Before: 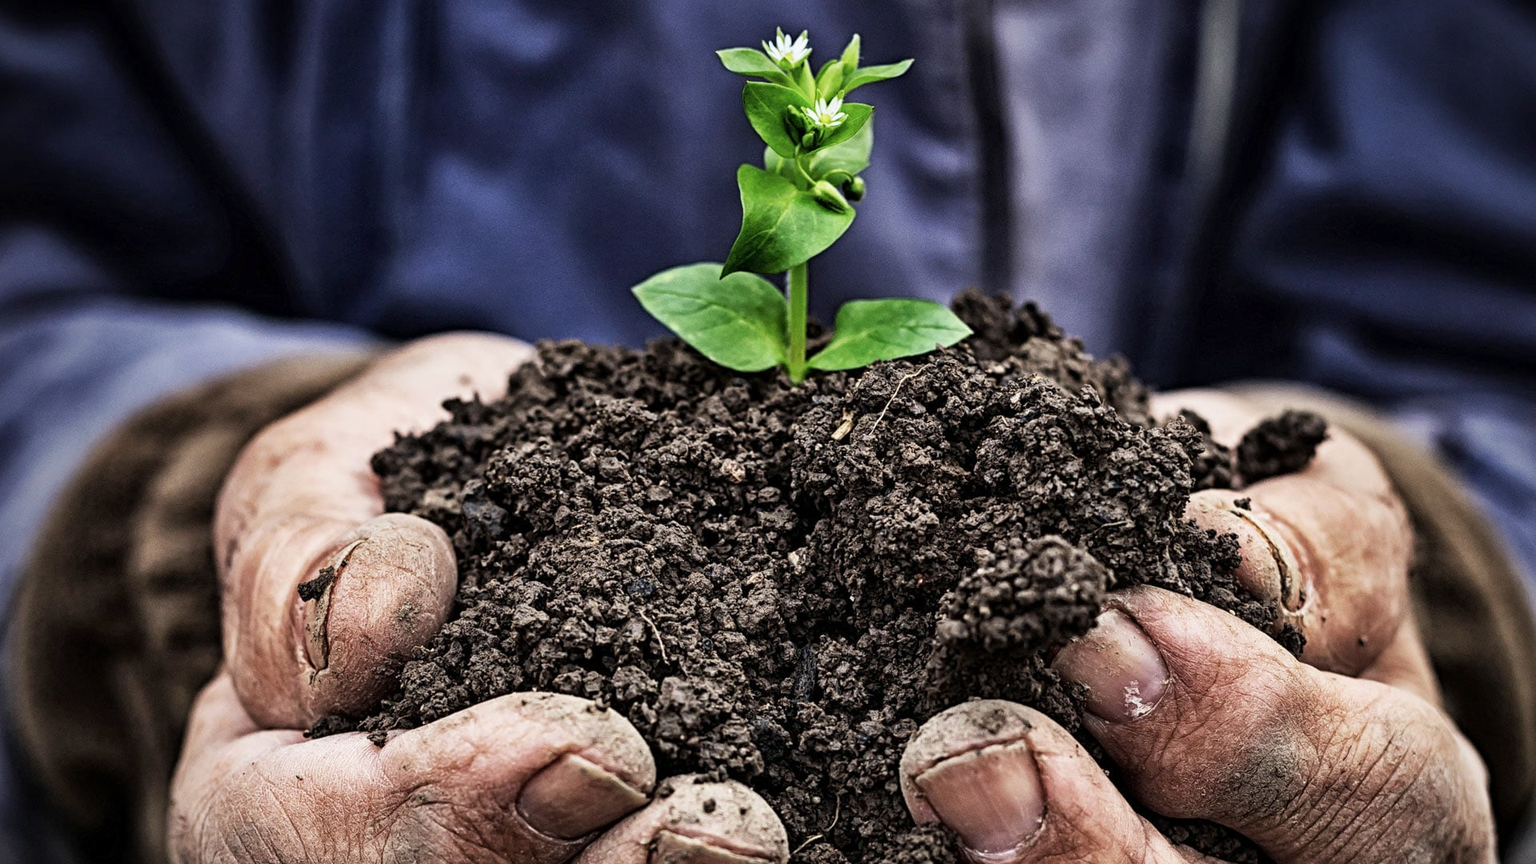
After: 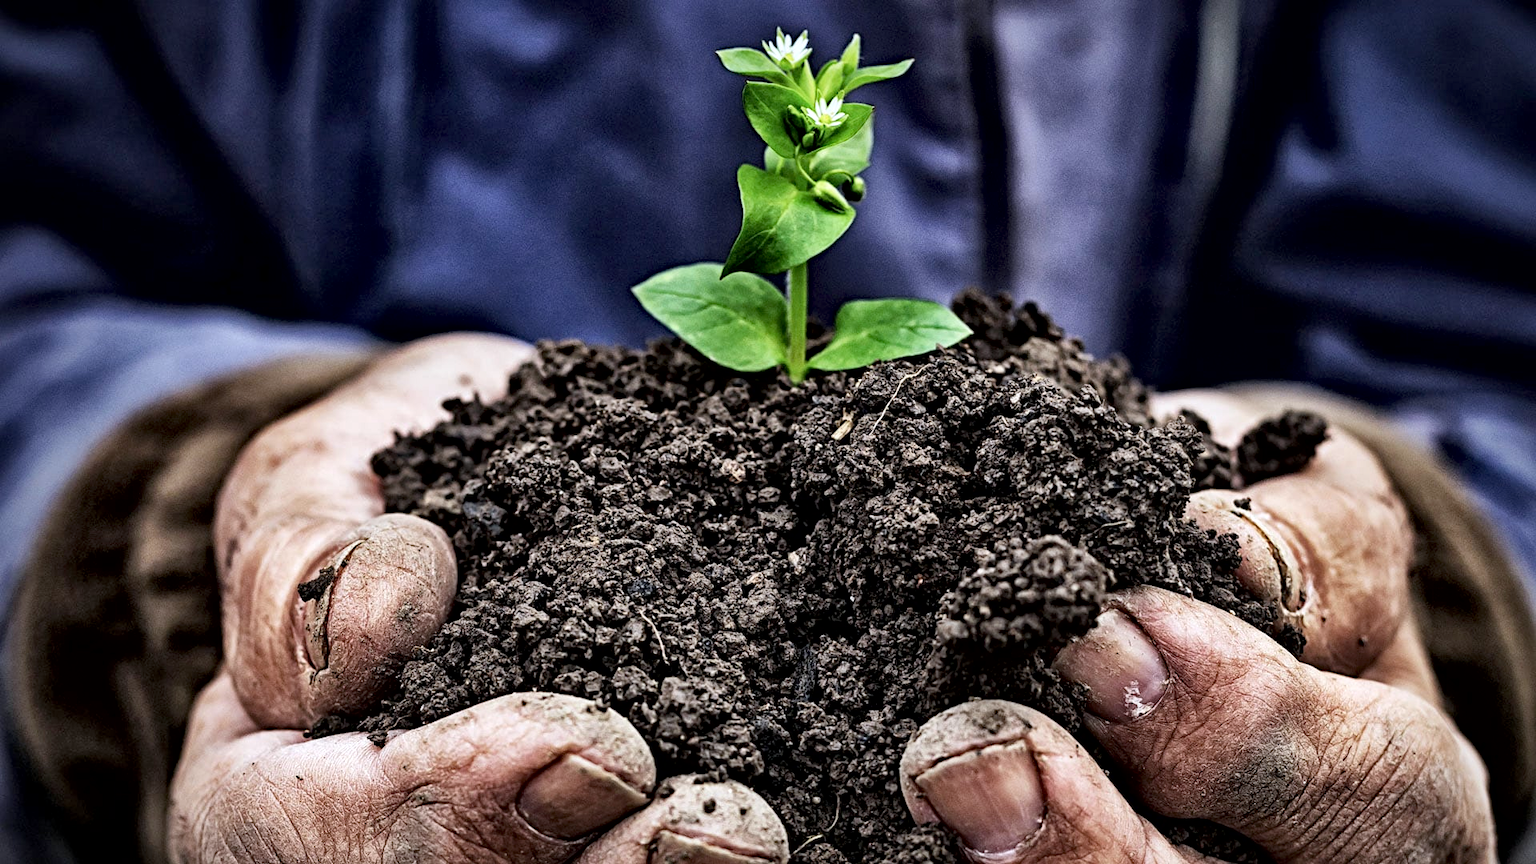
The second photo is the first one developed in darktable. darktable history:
haze removal: compatibility mode true, adaptive false
exposure: black level correction 0.002, compensate highlight preservation false
white balance: red 0.98, blue 1.034
local contrast: mode bilateral grid, contrast 25, coarseness 60, detail 151%, midtone range 0.2
